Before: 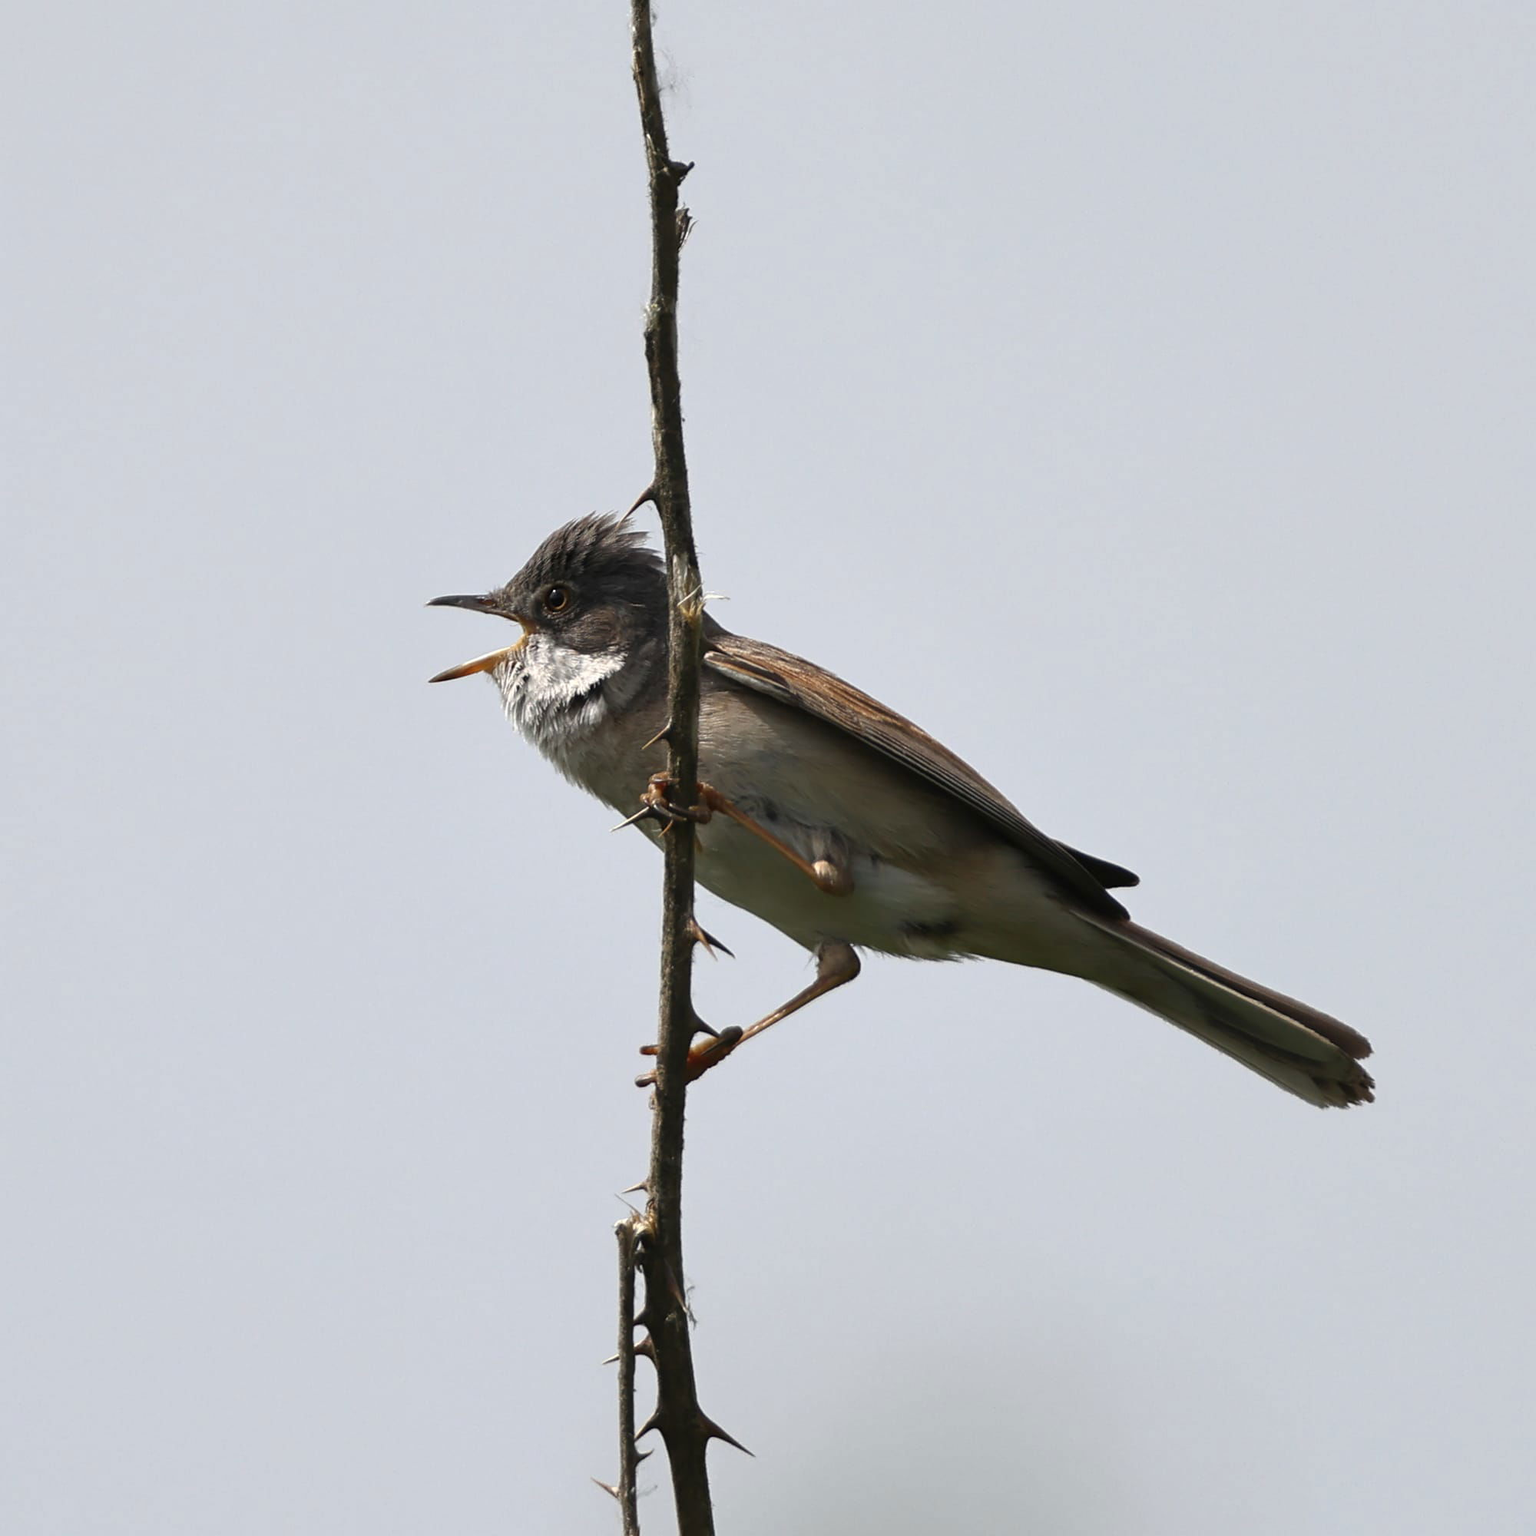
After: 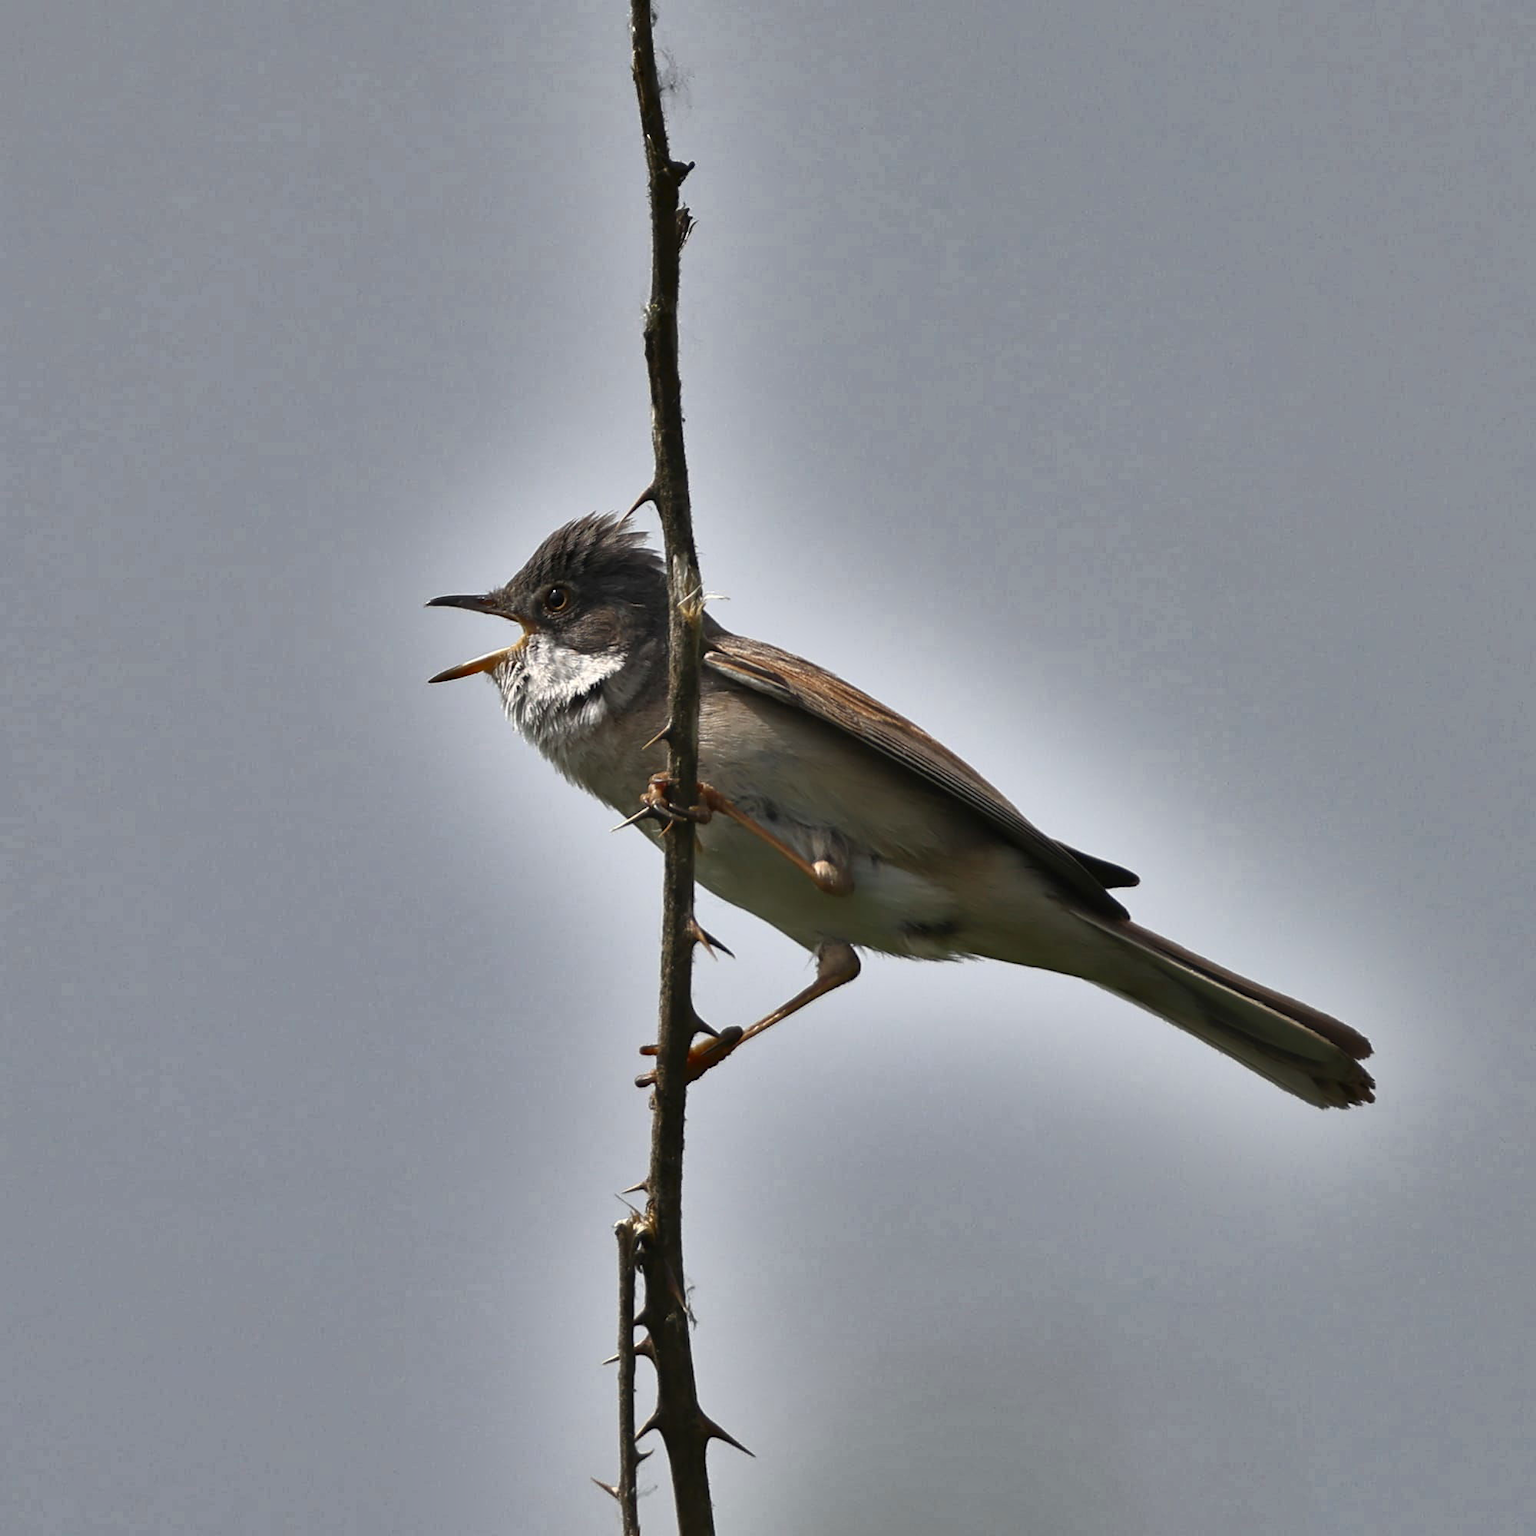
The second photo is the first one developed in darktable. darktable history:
shadows and highlights: shadows 24.65, highlights -77.98, soften with gaussian
